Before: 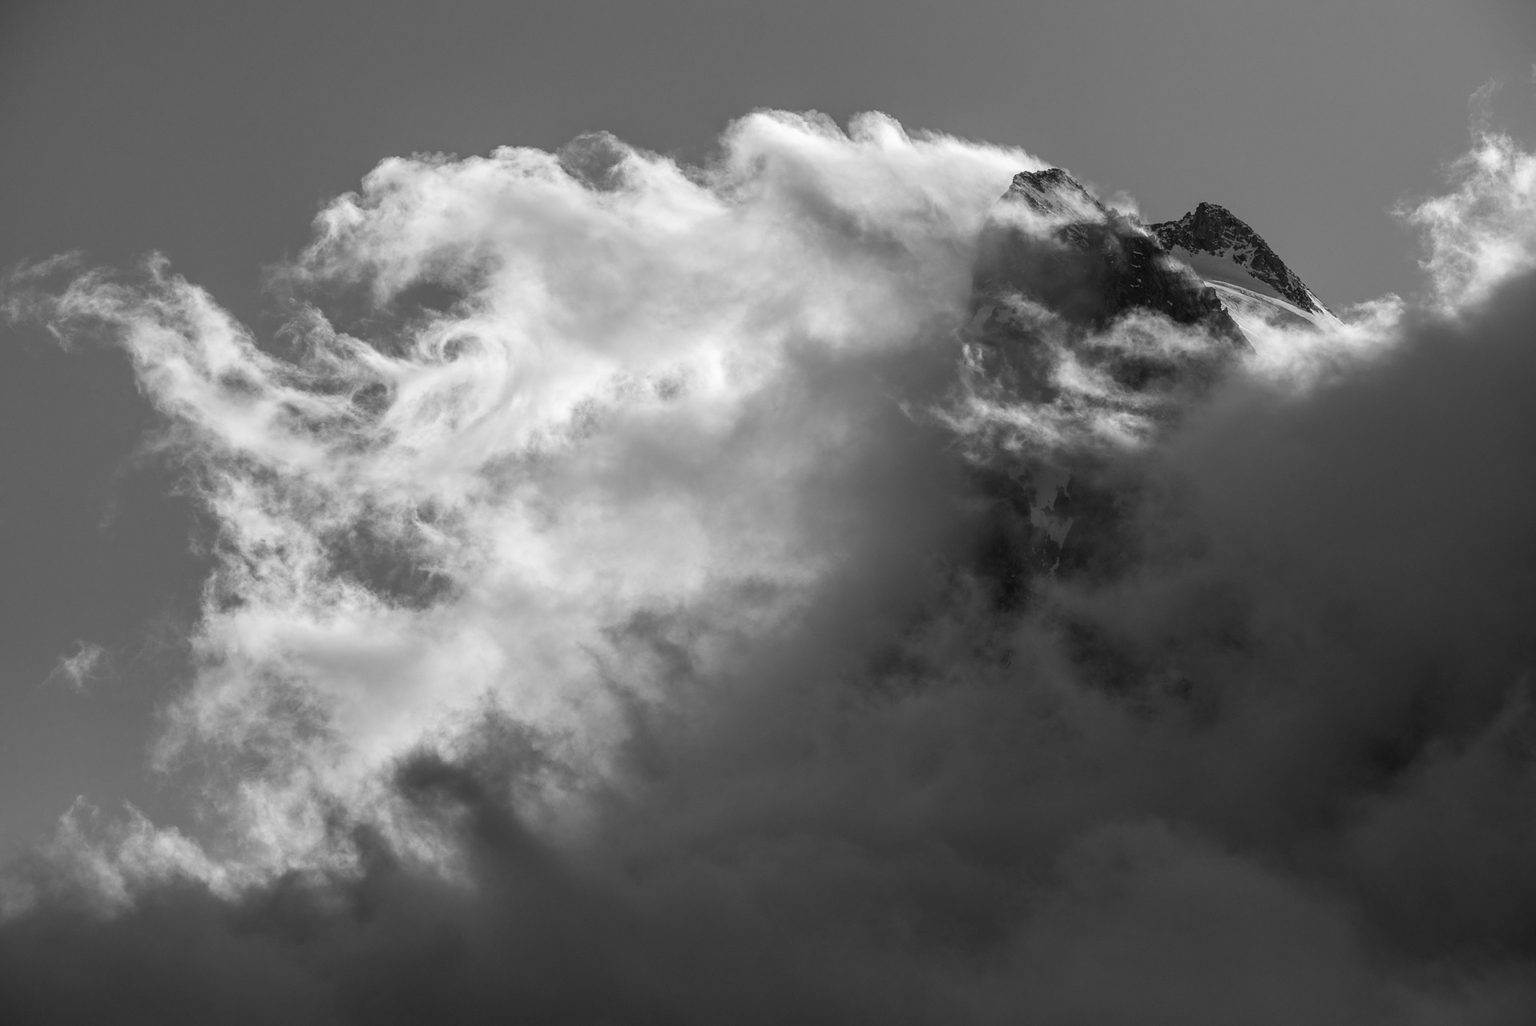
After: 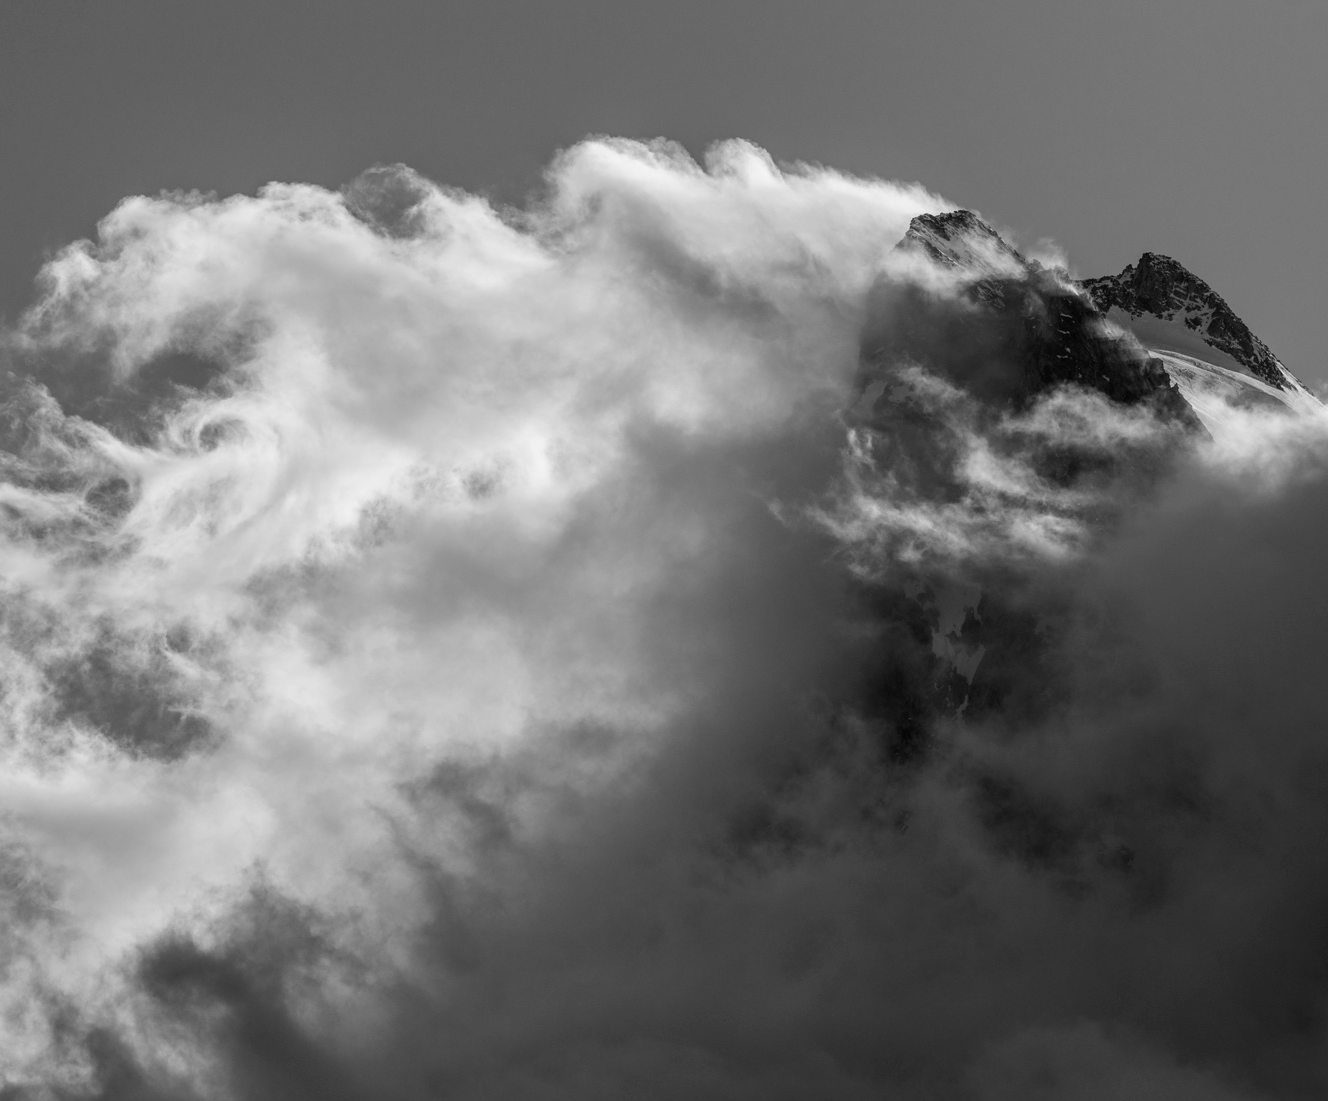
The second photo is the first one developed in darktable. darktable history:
crop: left 18.479%, right 12.2%, bottom 13.971%
color calibration: output gray [0.21, 0.42, 0.37, 0], gray › normalize channels true, illuminant same as pipeline (D50), adaptation XYZ, x 0.346, y 0.359, gamut compression 0
